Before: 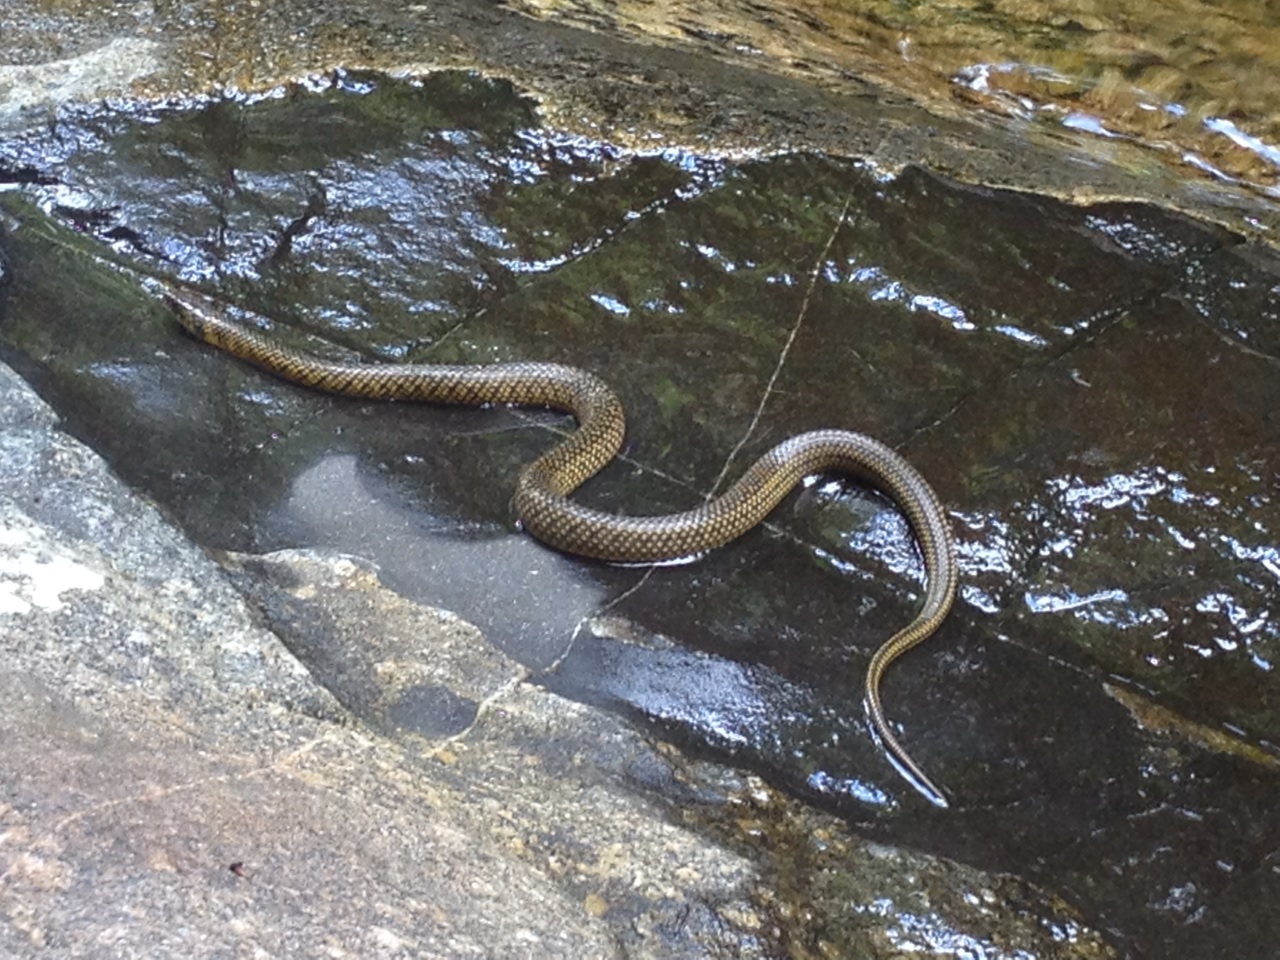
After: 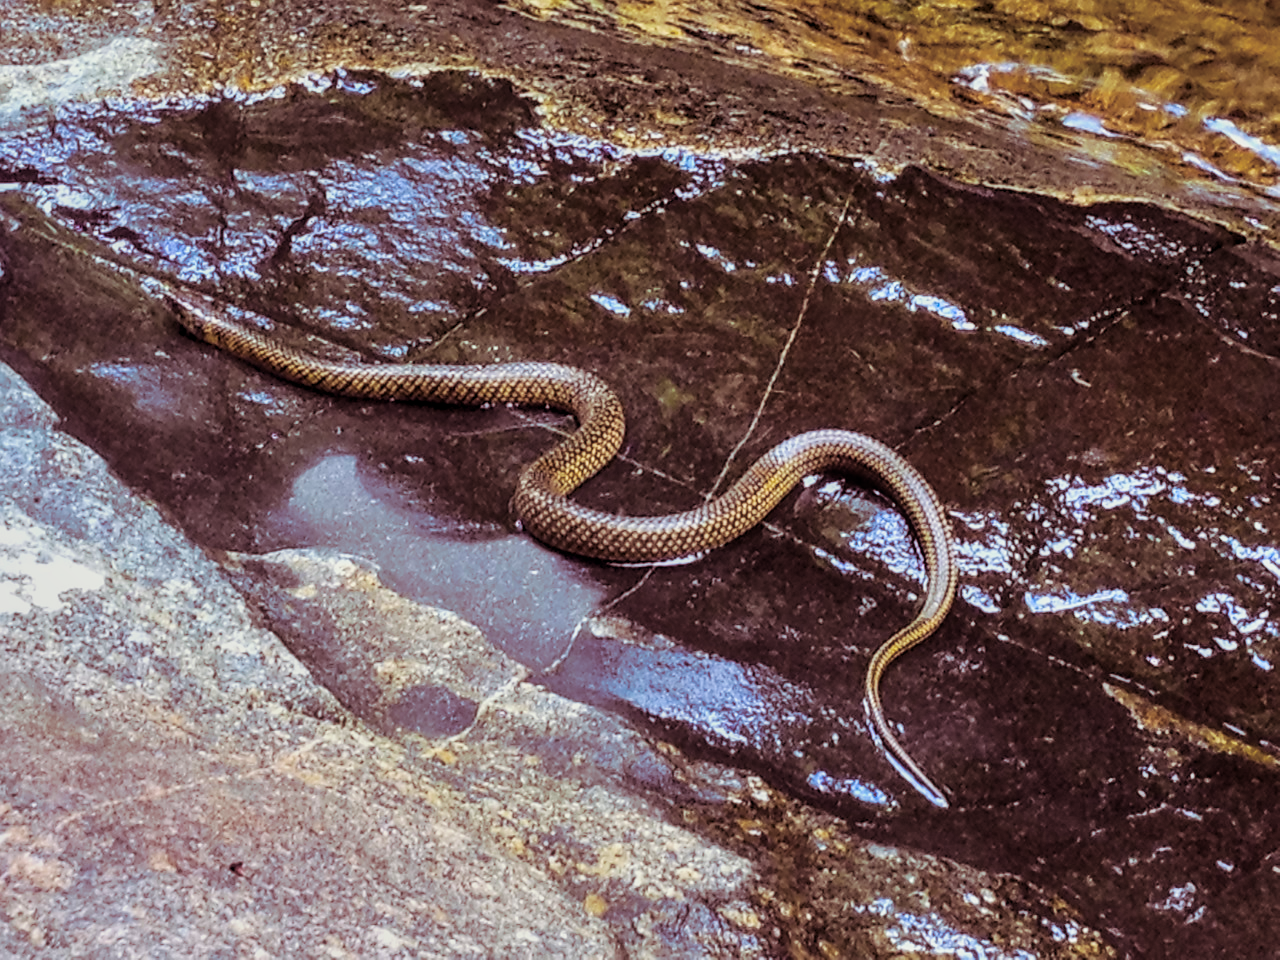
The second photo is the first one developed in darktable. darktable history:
local contrast: on, module defaults
sharpen: radius 1.458, amount 0.398, threshold 1.271
rotate and perspective: automatic cropping off
shadows and highlights: soften with gaussian
filmic rgb: black relative exposure -7.65 EV, white relative exposure 4.56 EV, hardness 3.61, contrast 1.05
split-toning: on, module defaults
color balance: lift [1, 1.001, 0.999, 1.001], gamma [1, 1.004, 1.007, 0.993], gain [1, 0.991, 0.987, 1.013], contrast 10%, output saturation 120%
color balance rgb: perceptual saturation grading › global saturation 25%, global vibrance 20%
